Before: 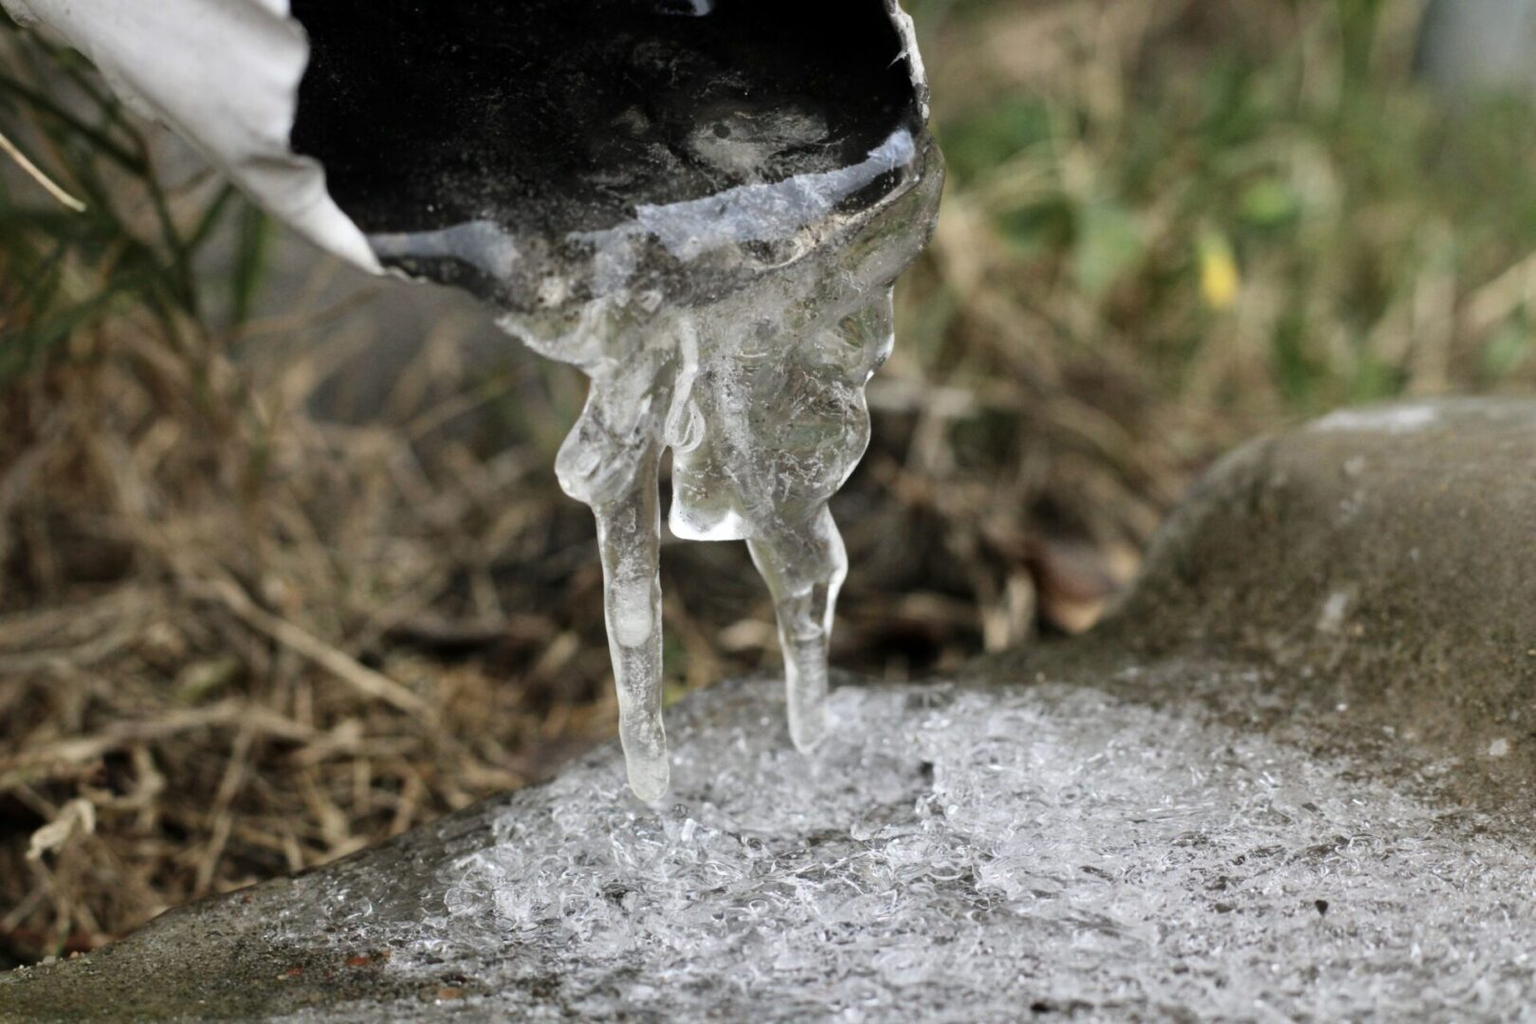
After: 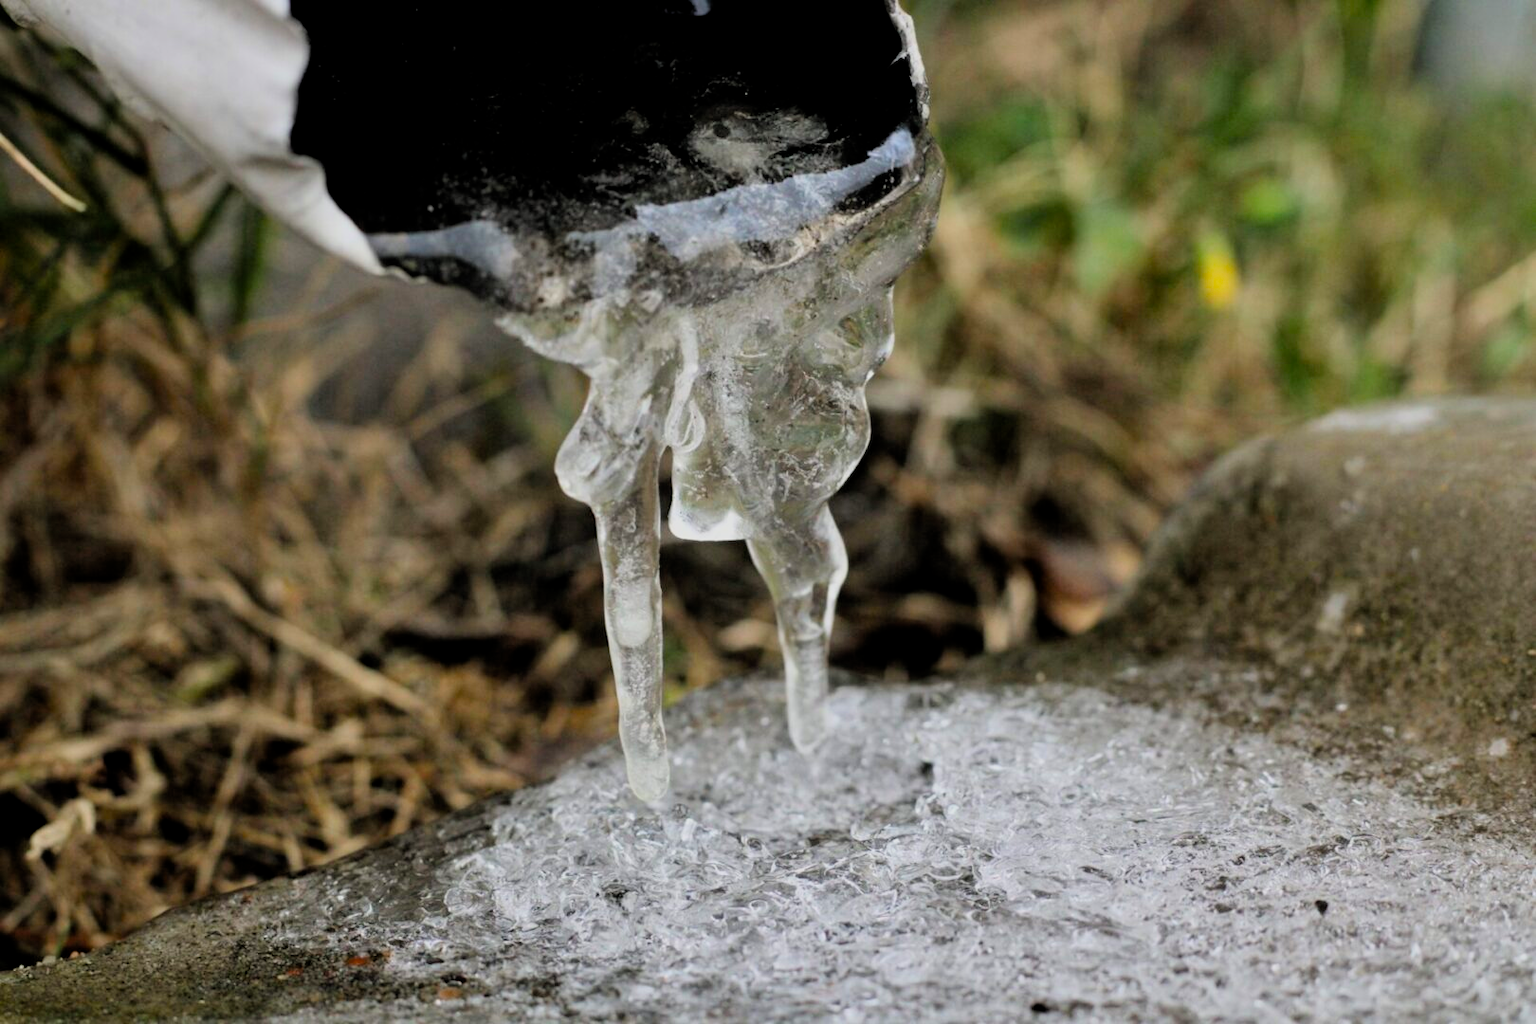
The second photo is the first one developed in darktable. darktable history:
filmic rgb: black relative exposure -7.75 EV, white relative exposure 4.4 EV, threshold 3 EV, target black luminance 0%, hardness 3.76, latitude 50.51%, contrast 1.074, highlights saturation mix 10%, shadows ↔ highlights balance -0.22%, color science v4 (2020), enable highlight reconstruction true
local contrast: mode bilateral grid, contrast 15, coarseness 36, detail 105%, midtone range 0.2
white balance: emerald 1
